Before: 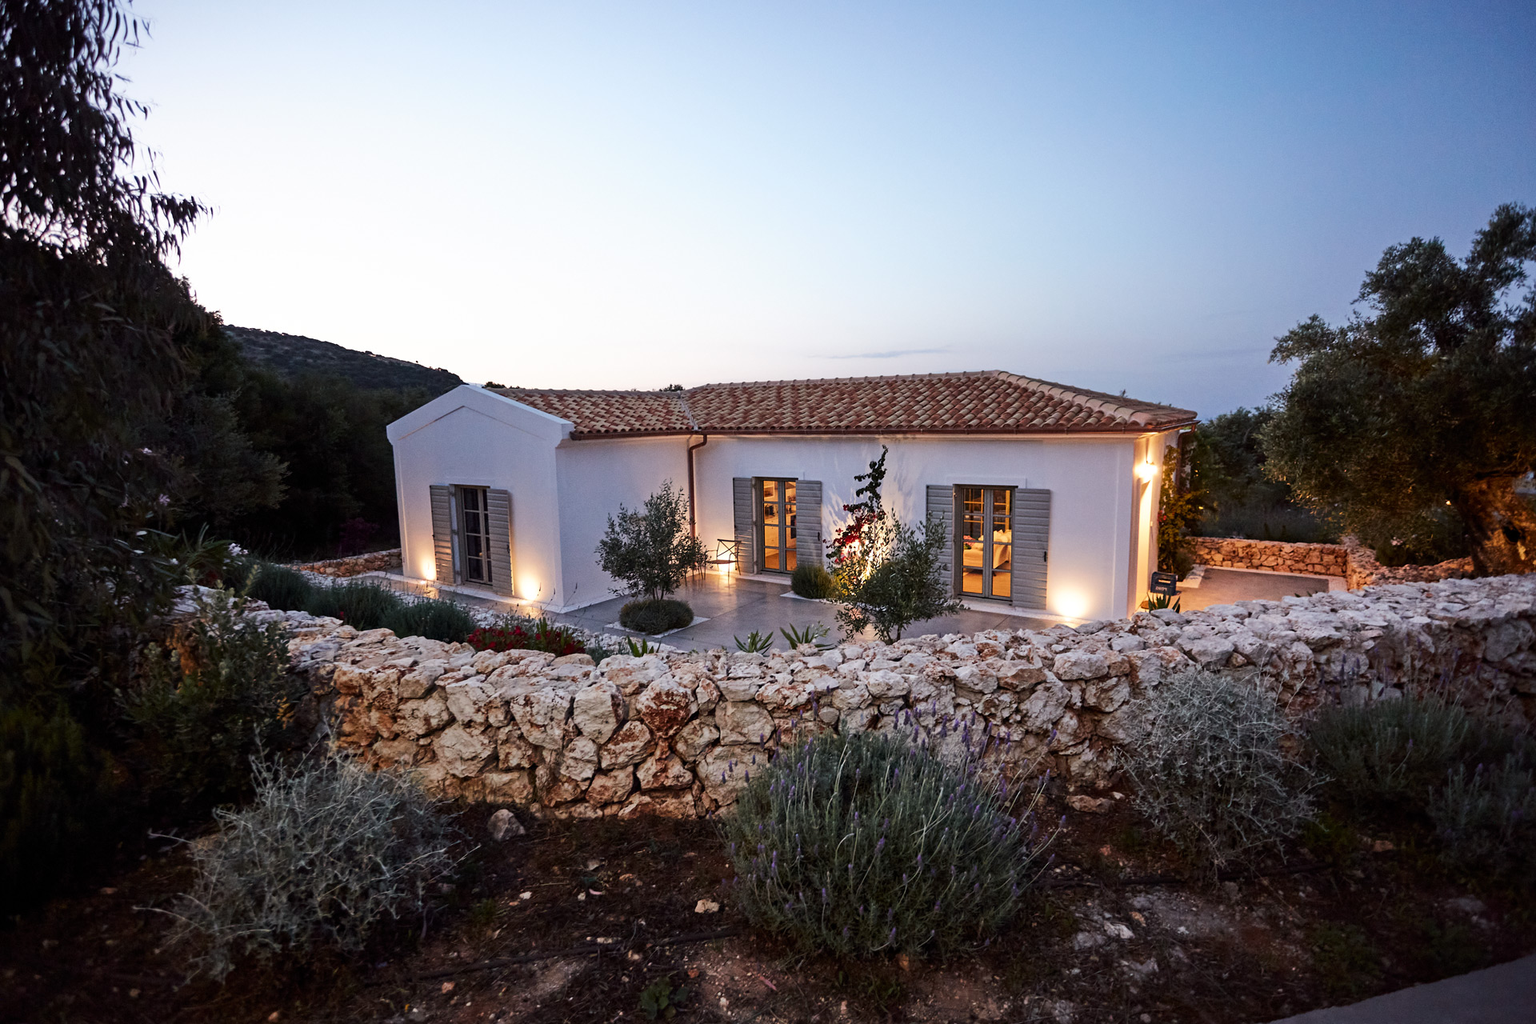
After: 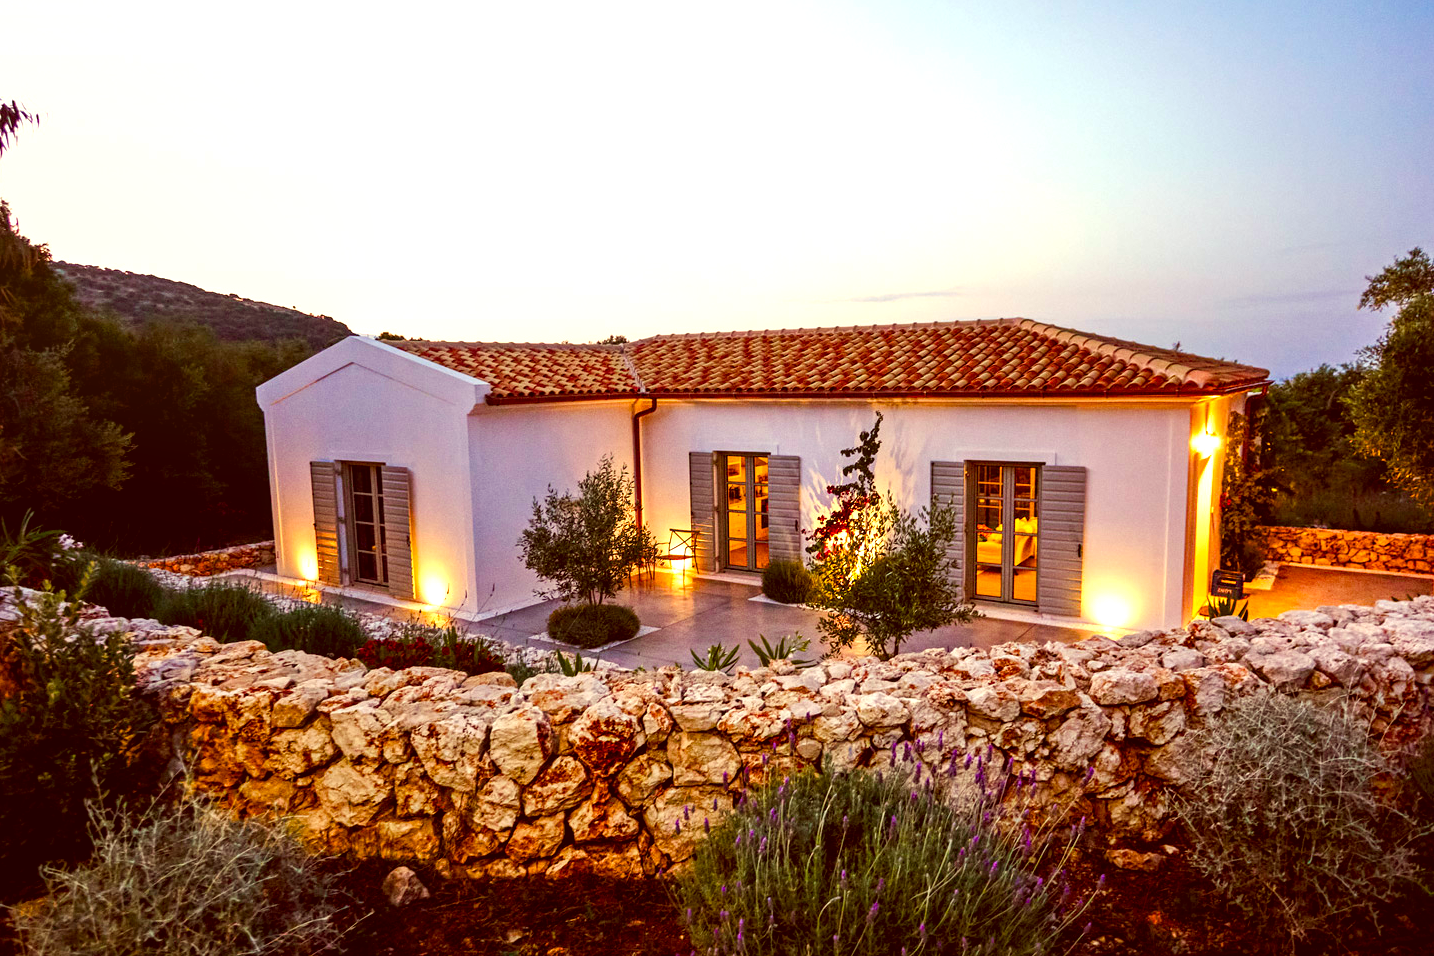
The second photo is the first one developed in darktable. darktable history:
rotate and perspective: automatic cropping original format, crop left 0, crop top 0
crop and rotate: left 11.831%, top 11.346%, right 13.429%, bottom 13.899%
levels: mode automatic, black 0.023%, white 99.97%, levels [0.062, 0.494, 0.925]
local contrast: on, module defaults
exposure: black level correction 0.002, exposure 0.15 EV, compensate highlight preservation false
tone equalizer: on, module defaults
color balance rgb: linear chroma grading › shadows 10%, linear chroma grading › highlights 10%, linear chroma grading › global chroma 15%, linear chroma grading › mid-tones 15%, perceptual saturation grading › global saturation 40%, perceptual saturation grading › highlights -25%, perceptual saturation grading › mid-tones 35%, perceptual saturation grading › shadows 35%, perceptual brilliance grading › global brilliance 11.29%, global vibrance 11.29%
color correction: highlights a* 1.12, highlights b* 24.26, shadows a* 15.58, shadows b* 24.26
